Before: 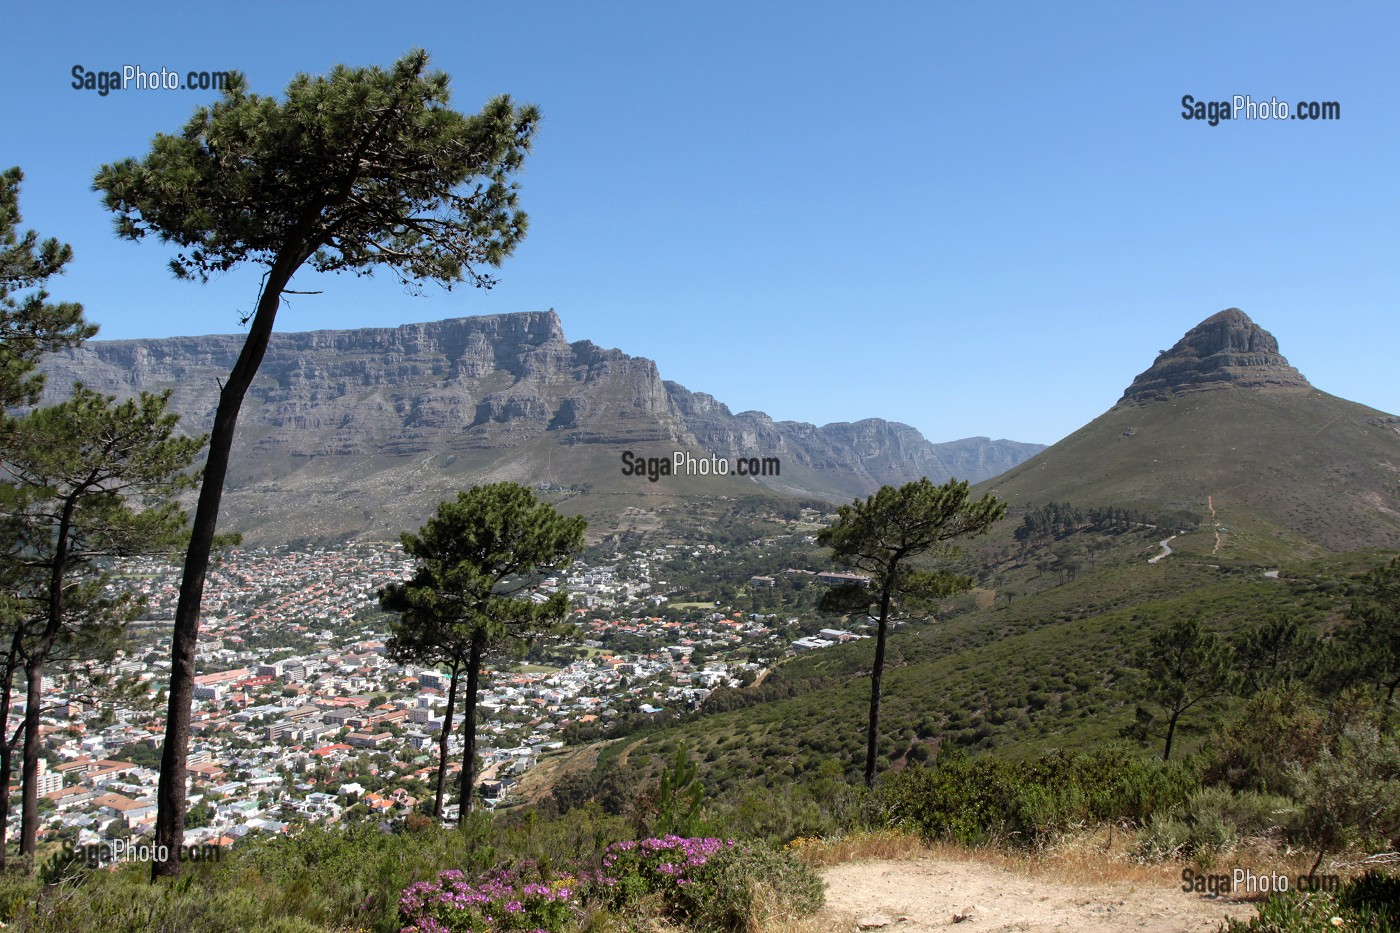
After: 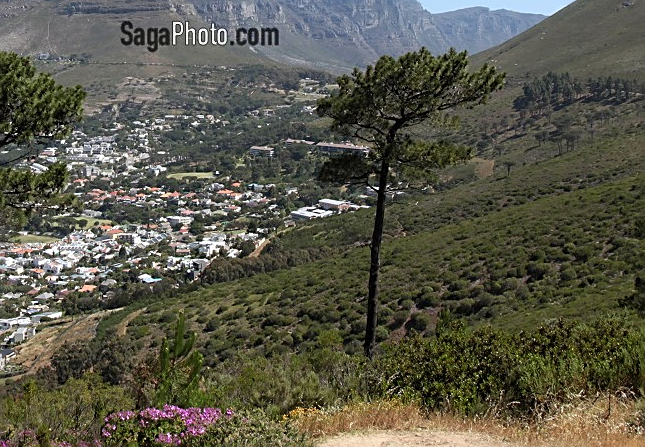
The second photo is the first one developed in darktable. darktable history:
crop: left 35.832%, top 46.182%, right 18.076%, bottom 5.811%
sharpen: on, module defaults
